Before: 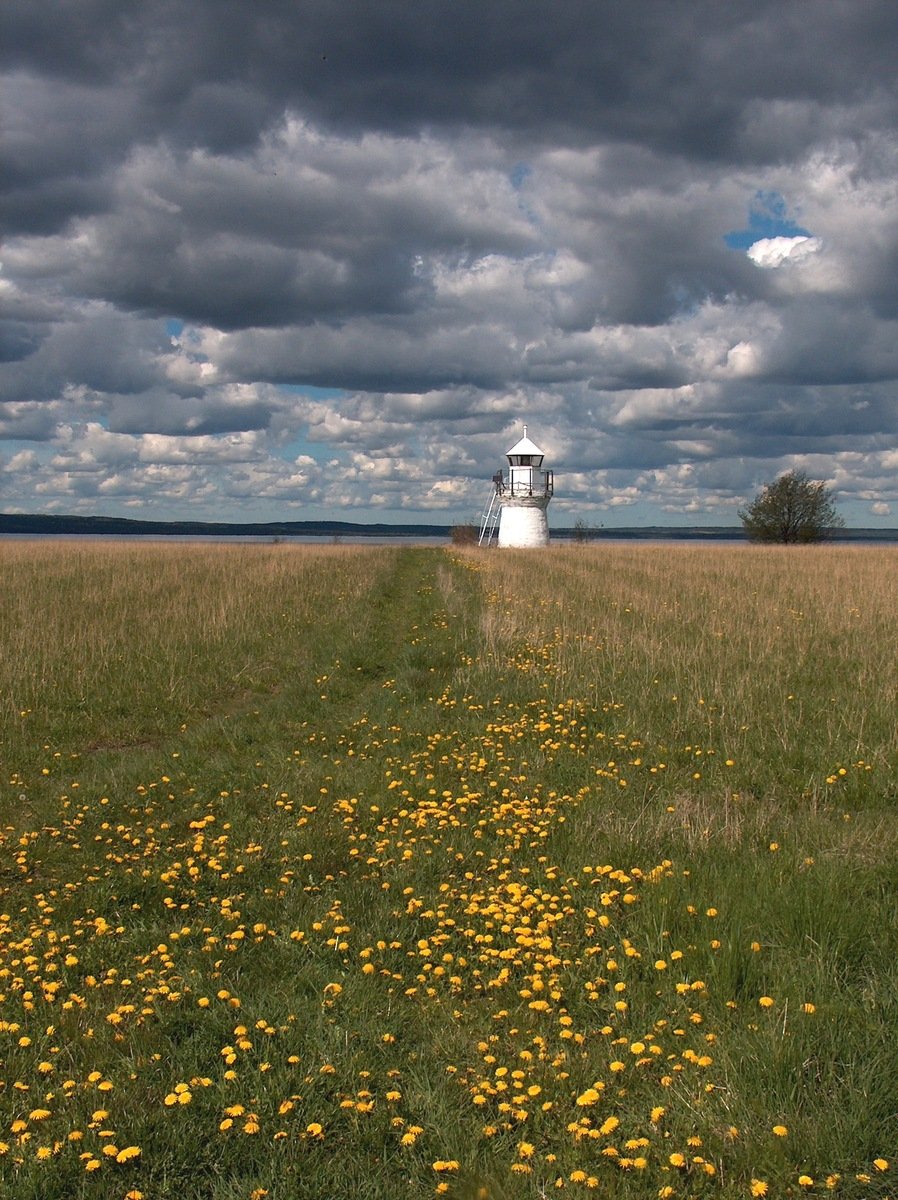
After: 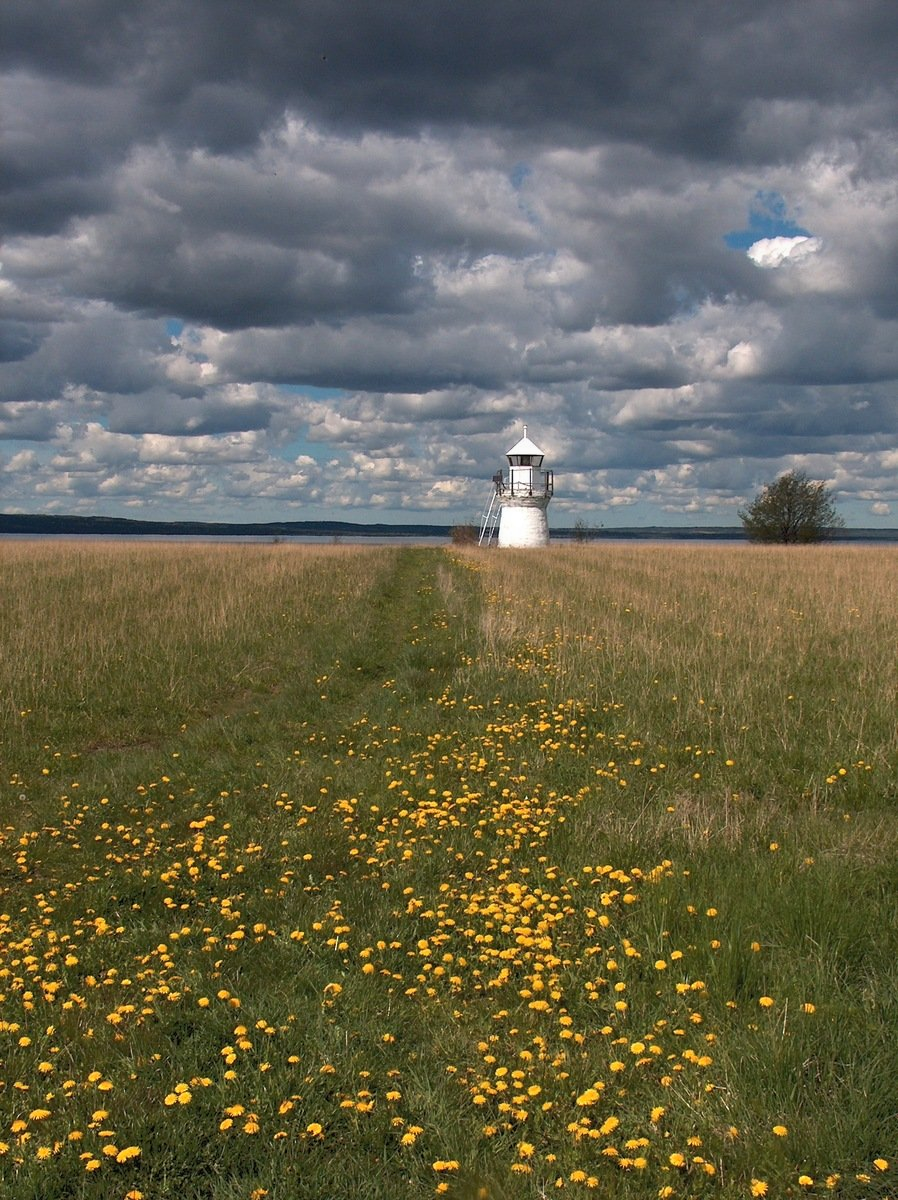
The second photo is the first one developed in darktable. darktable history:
tone equalizer: -8 EV -1.83 EV, -7 EV -1.15 EV, -6 EV -1.61 EV
